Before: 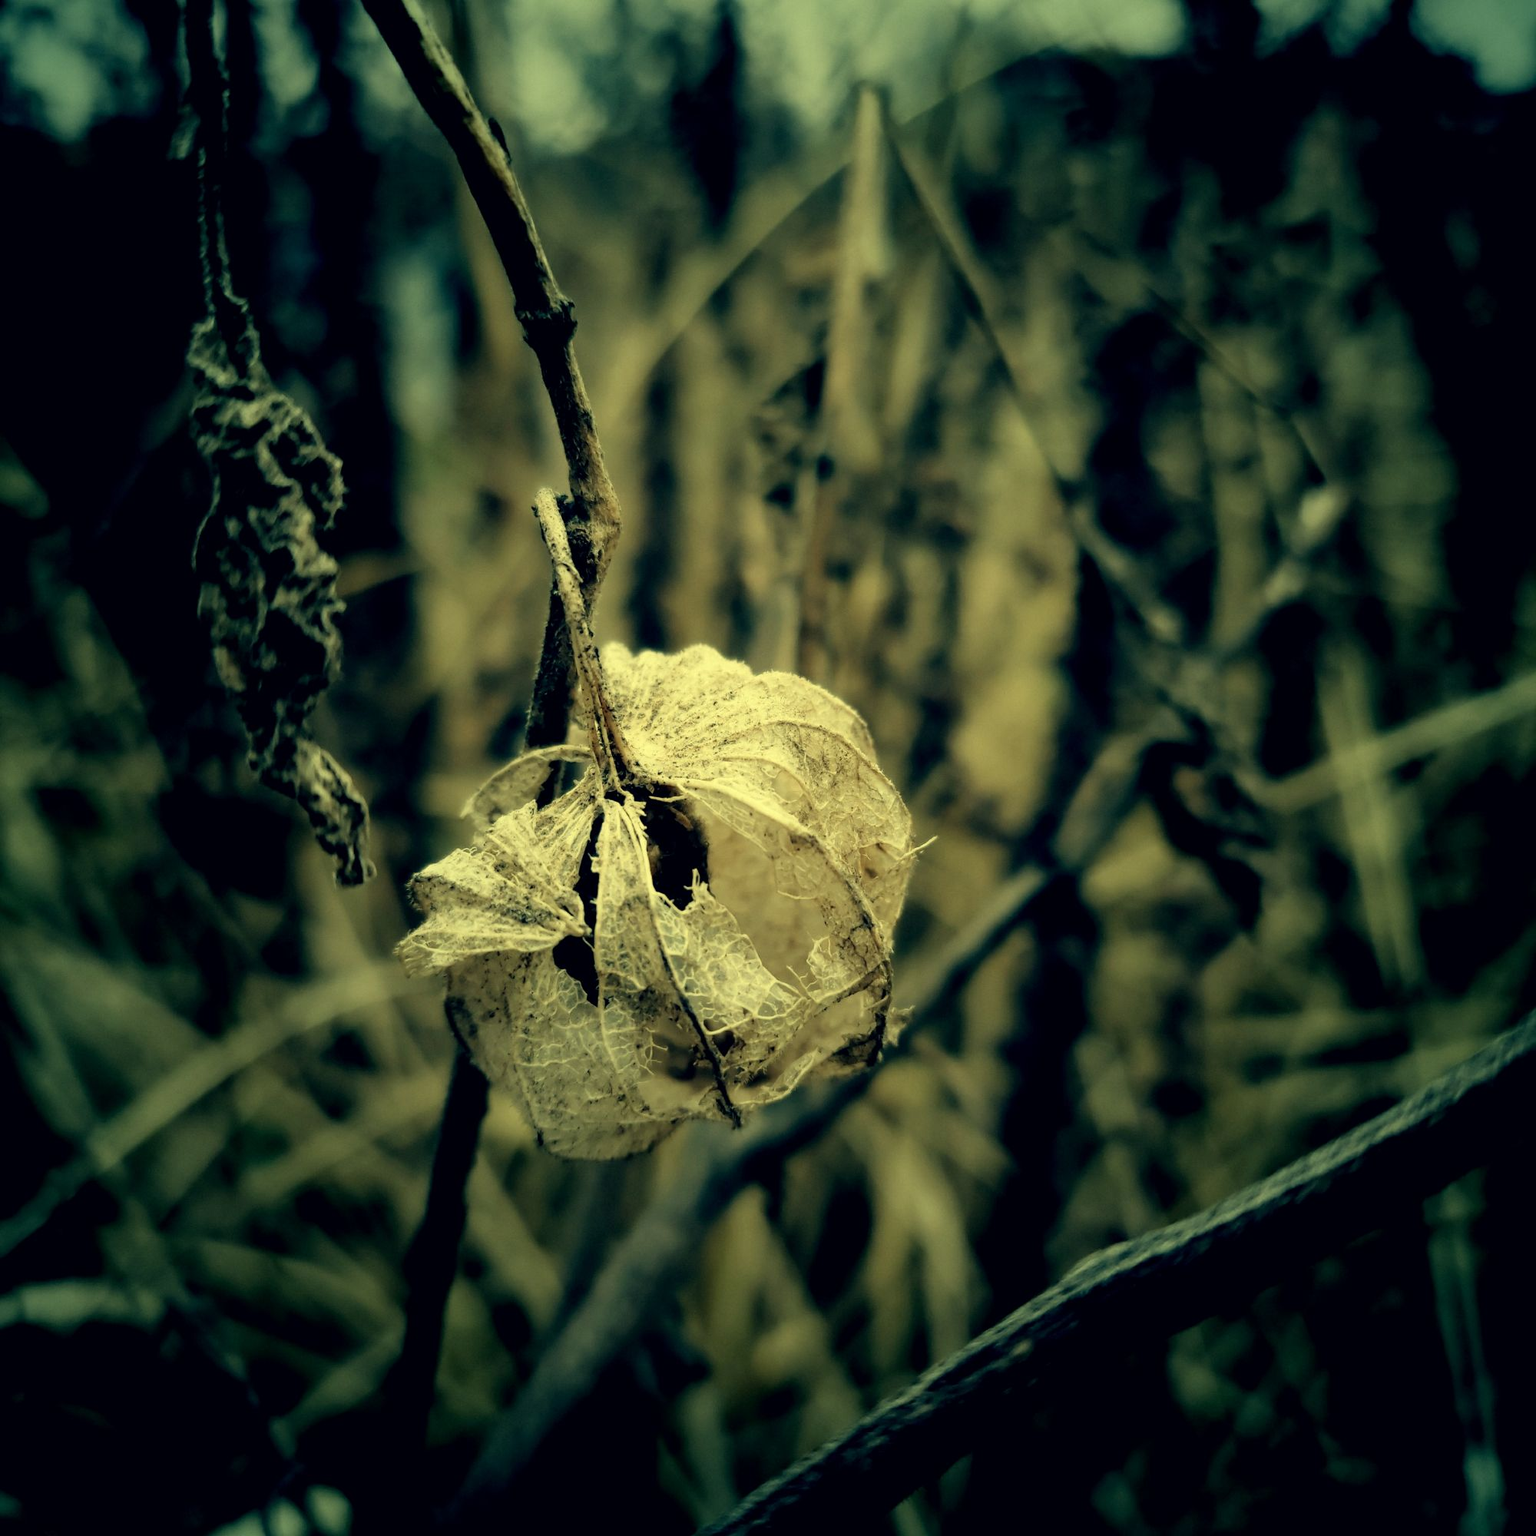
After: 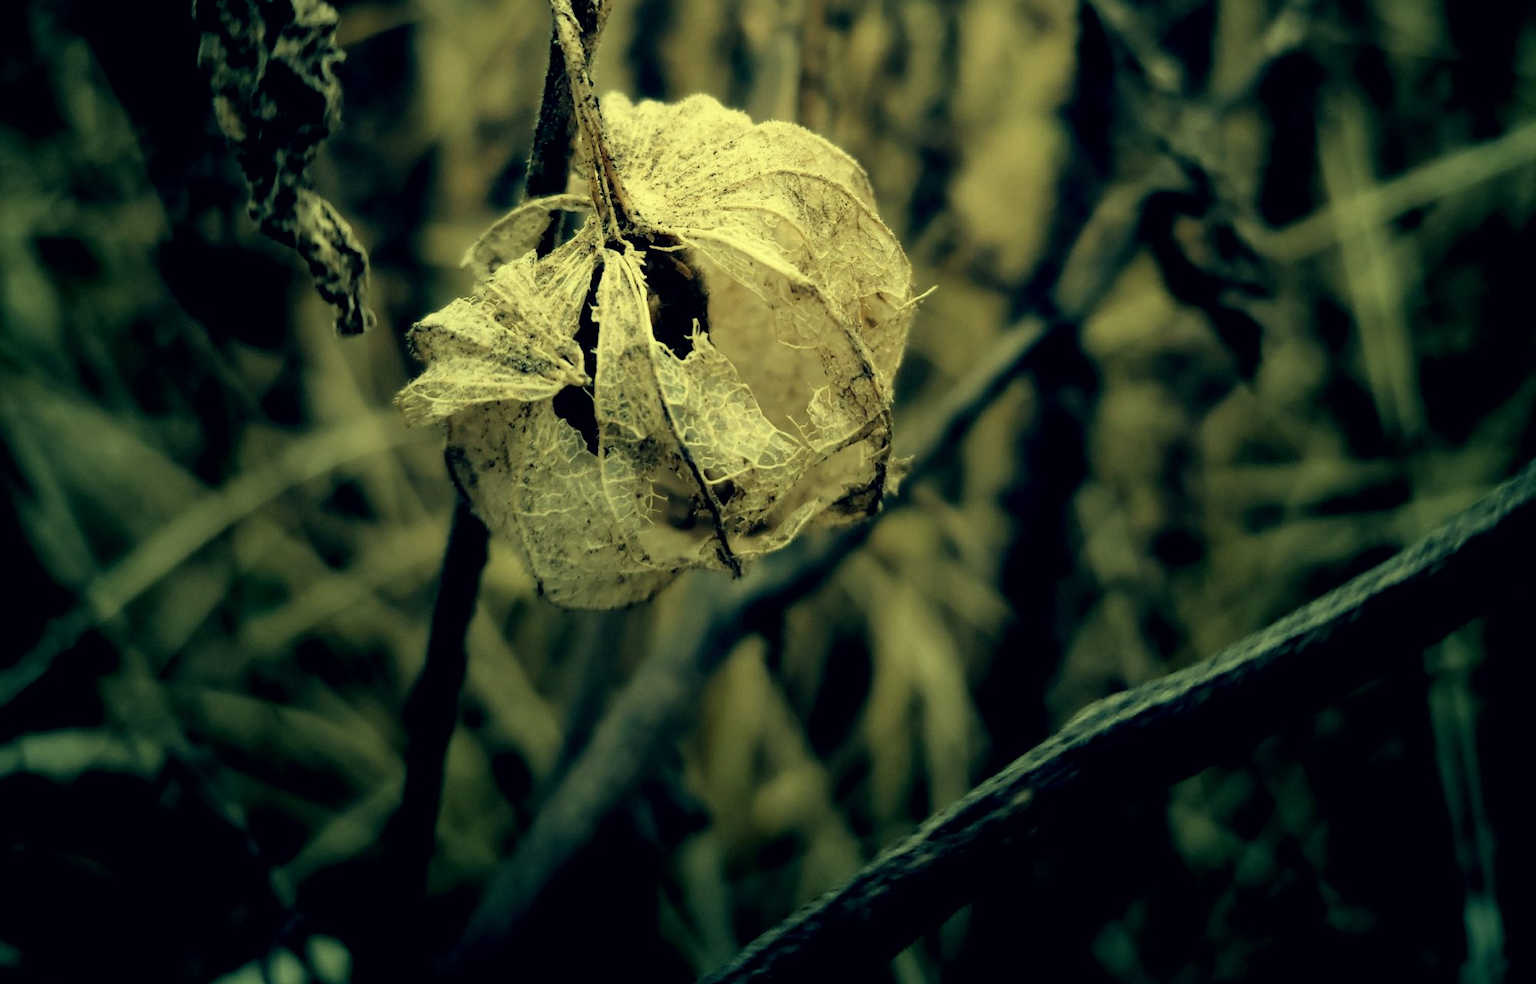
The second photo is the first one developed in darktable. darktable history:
crop and rotate: top 35.874%
color correction: highlights a* -2.55, highlights b* 2.63
